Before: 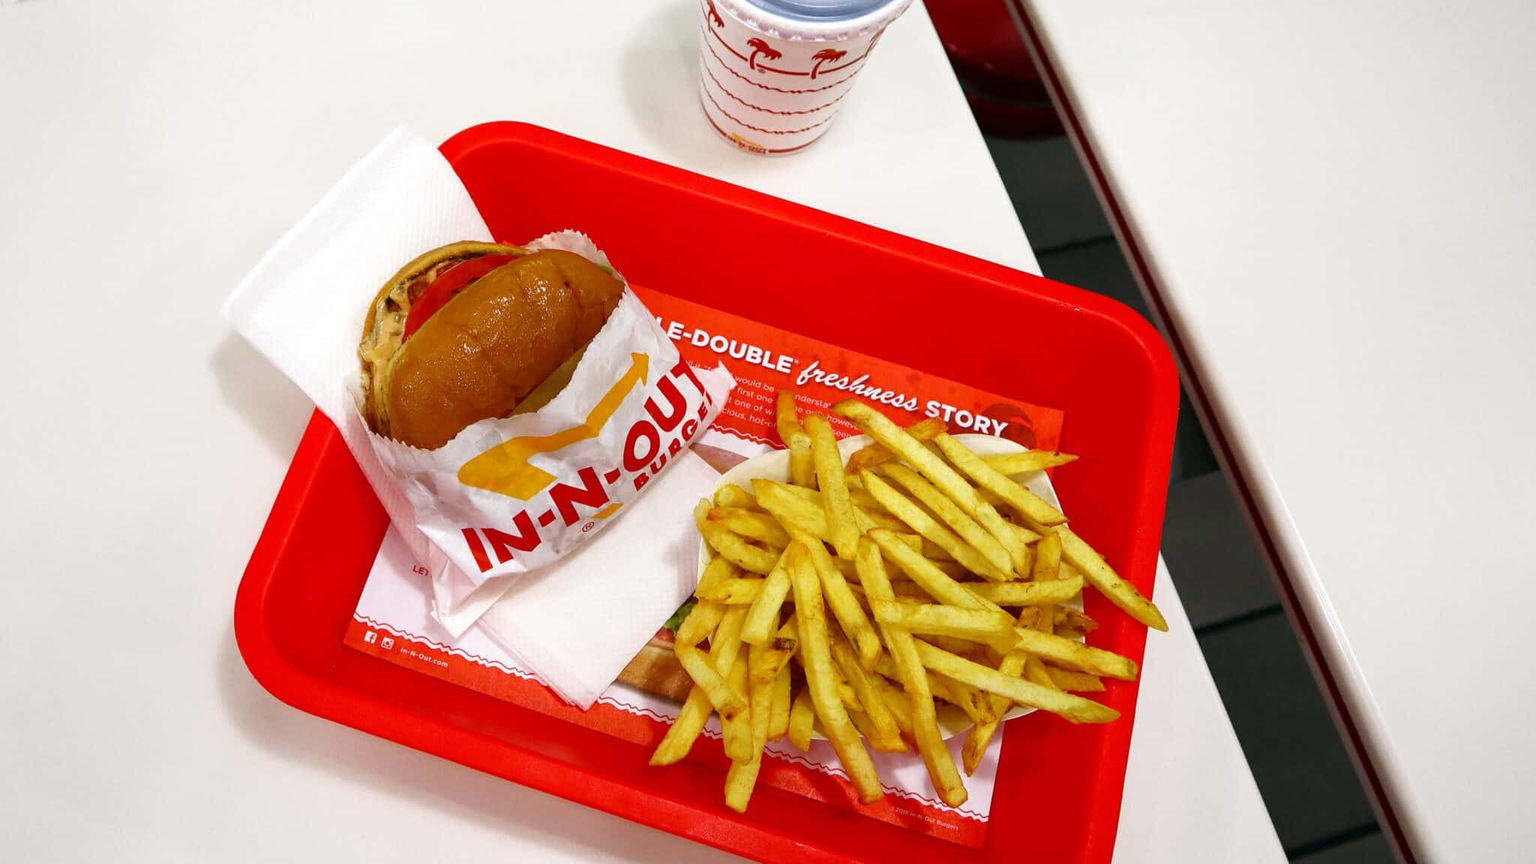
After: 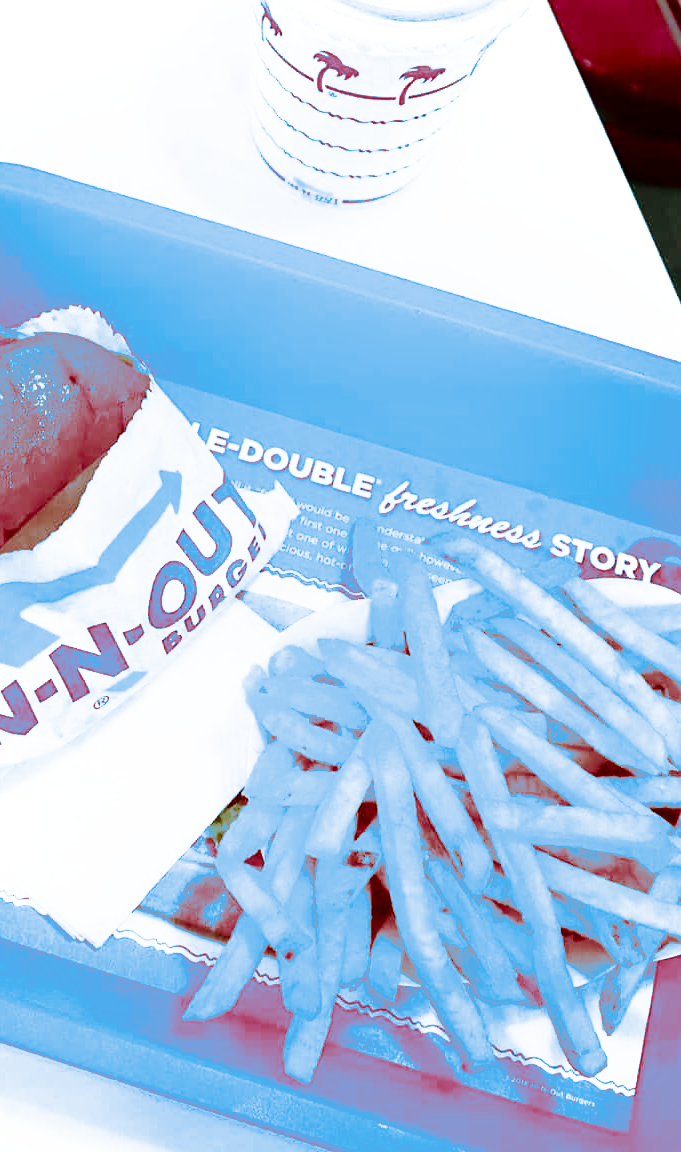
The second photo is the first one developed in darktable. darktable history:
shadows and highlights: shadows -62.32, white point adjustment -5.22, highlights 61.59
base curve: curves: ch0 [(0, 0) (0.028, 0.03) (0.121, 0.232) (0.46, 0.748) (0.859, 0.968) (1, 1)], preserve colors none
crop: left 33.36%, right 33.36%
exposure: exposure 0.564 EV, compensate highlight preservation false
split-toning: shadows › hue 220°, shadows › saturation 0.64, highlights › hue 220°, highlights › saturation 0.64, balance 0, compress 5.22%
